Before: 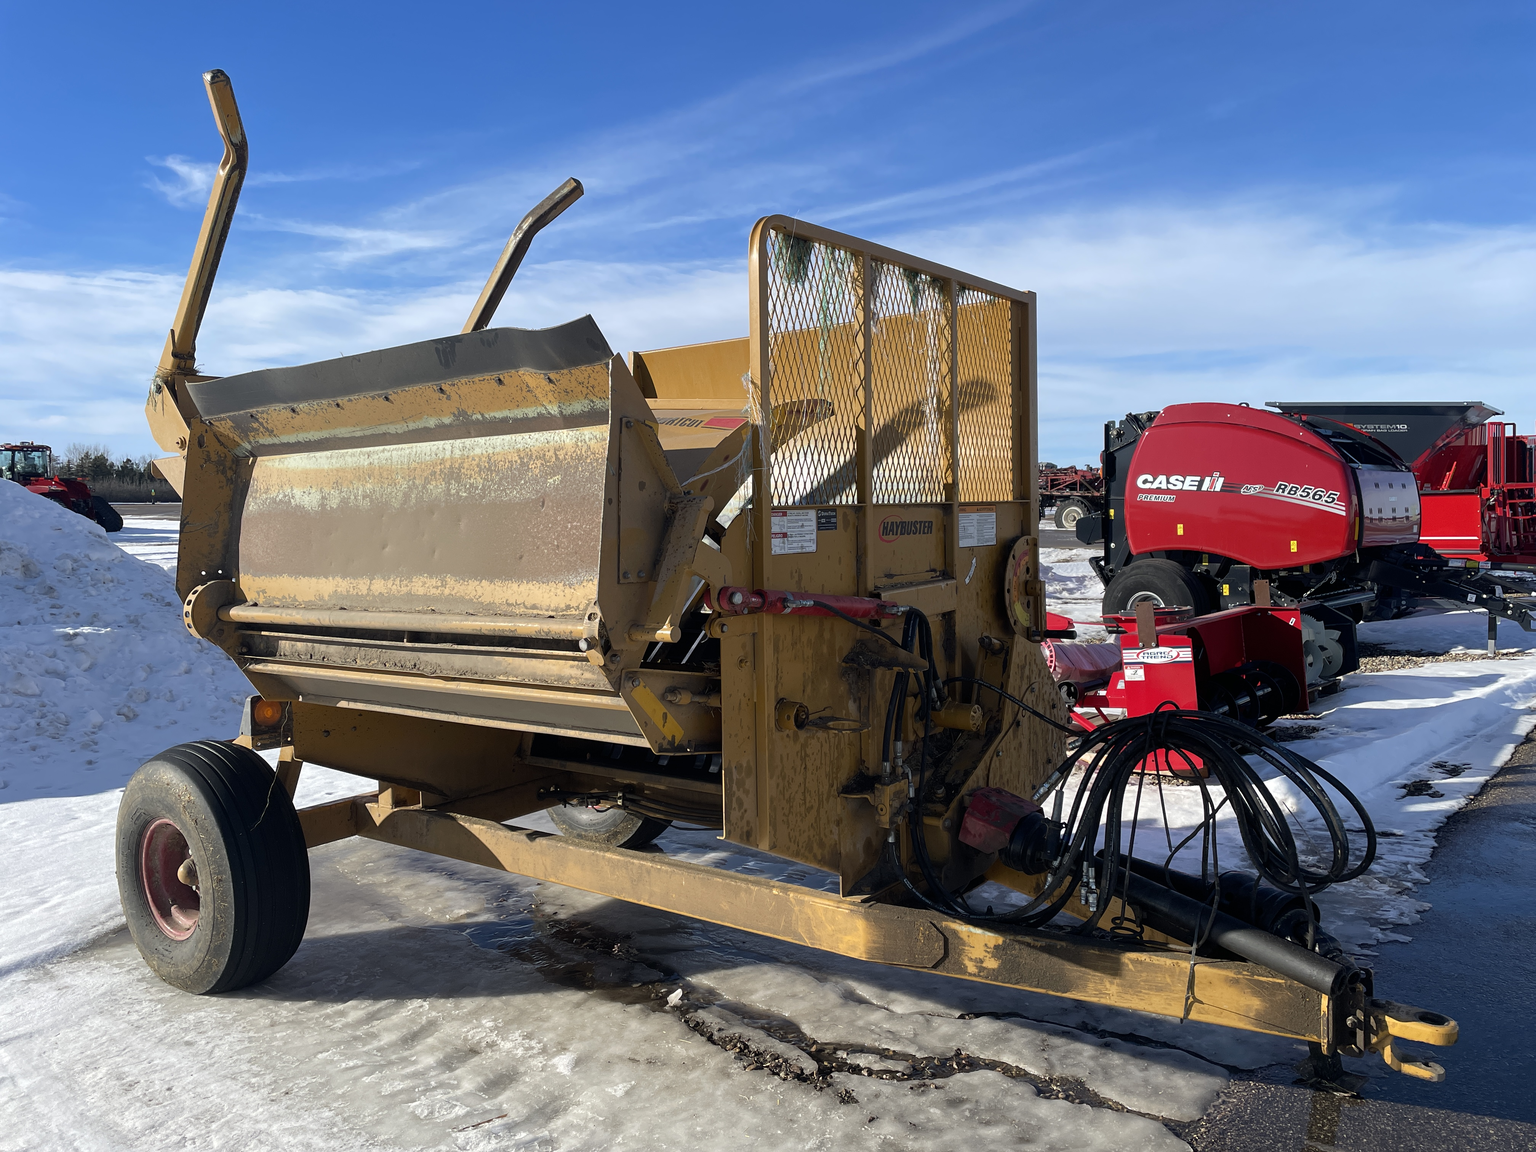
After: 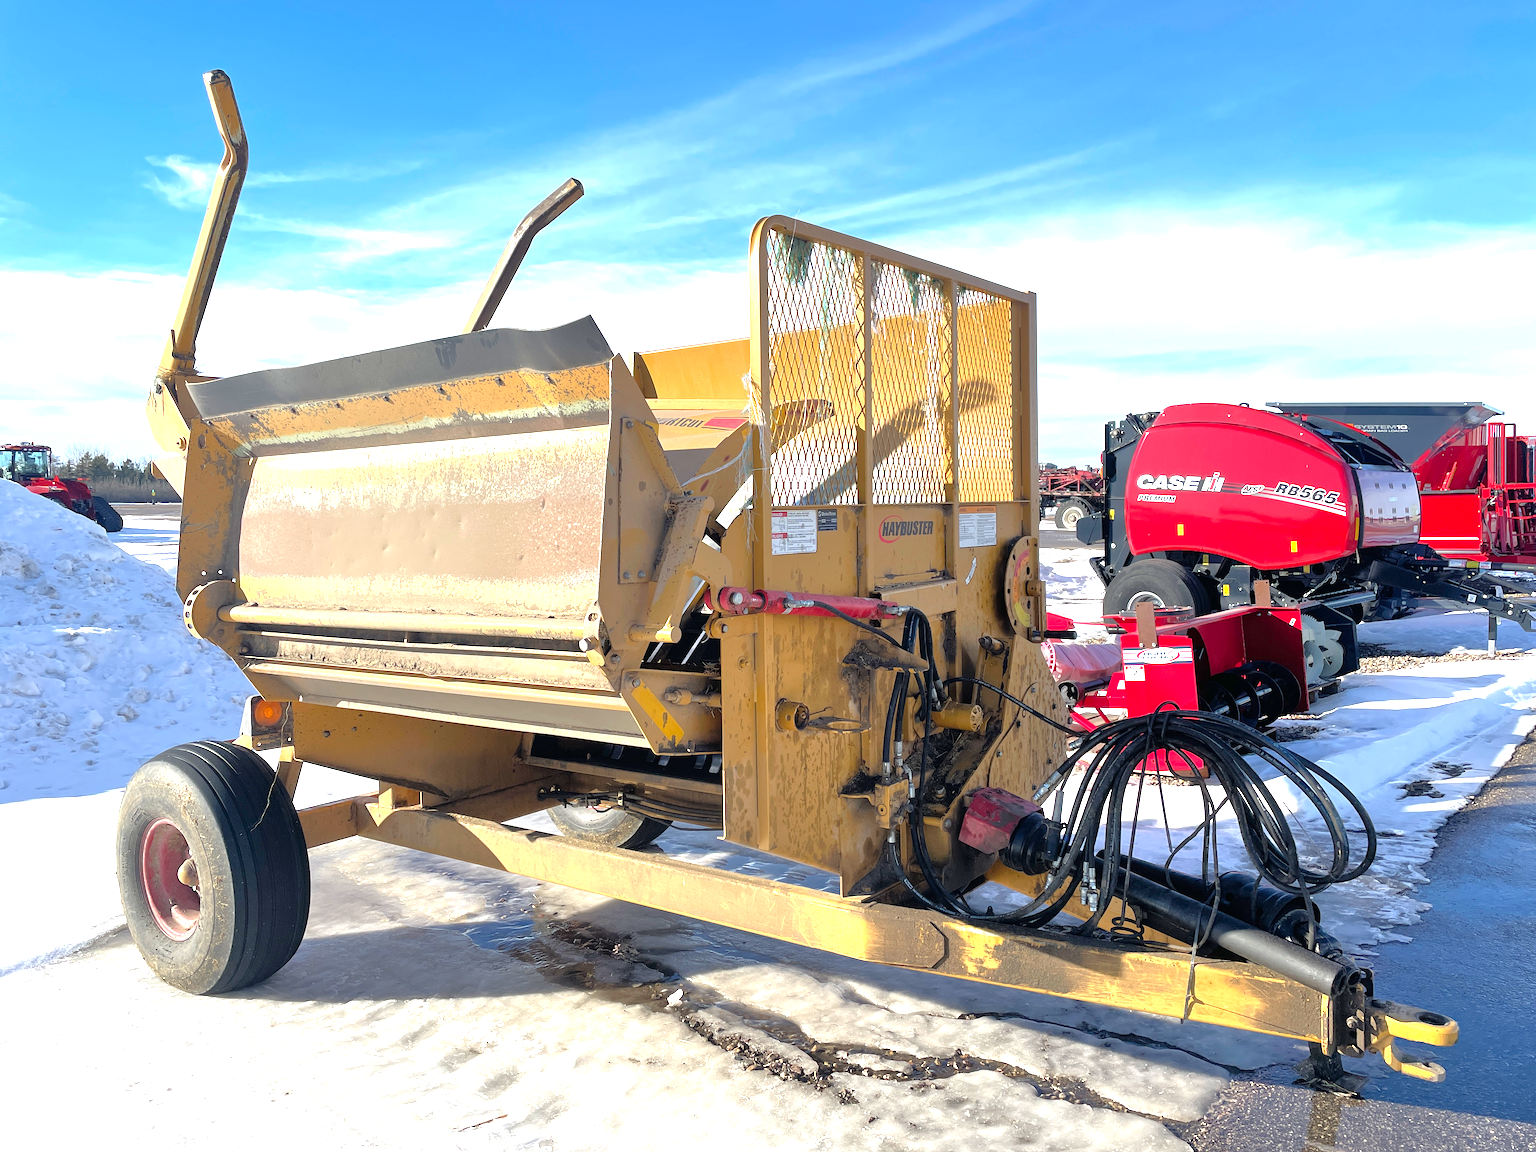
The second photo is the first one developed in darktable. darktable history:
tone equalizer: -7 EV 0.15 EV, -6 EV 0.6 EV, -5 EV 1.15 EV, -4 EV 1.33 EV, -3 EV 1.15 EV, -2 EV 0.6 EV, -1 EV 0.15 EV, mask exposure compensation -0.5 EV
exposure: black level correction 0, exposure 1.3 EV, compensate exposure bias true, compensate highlight preservation false
